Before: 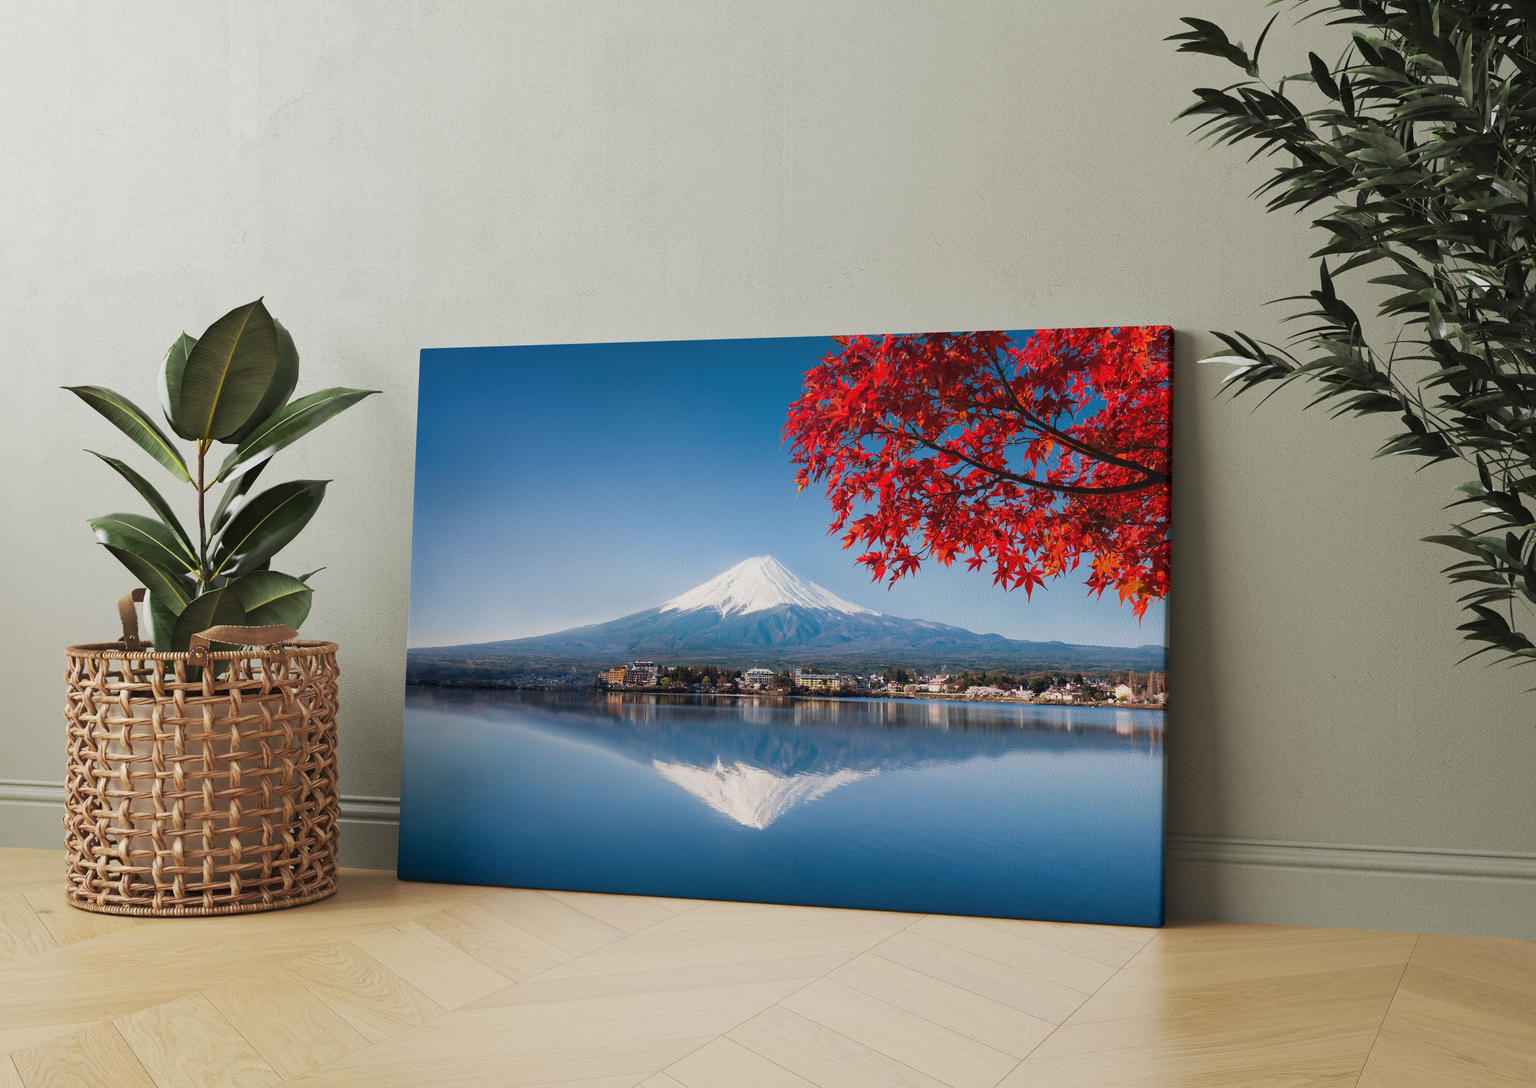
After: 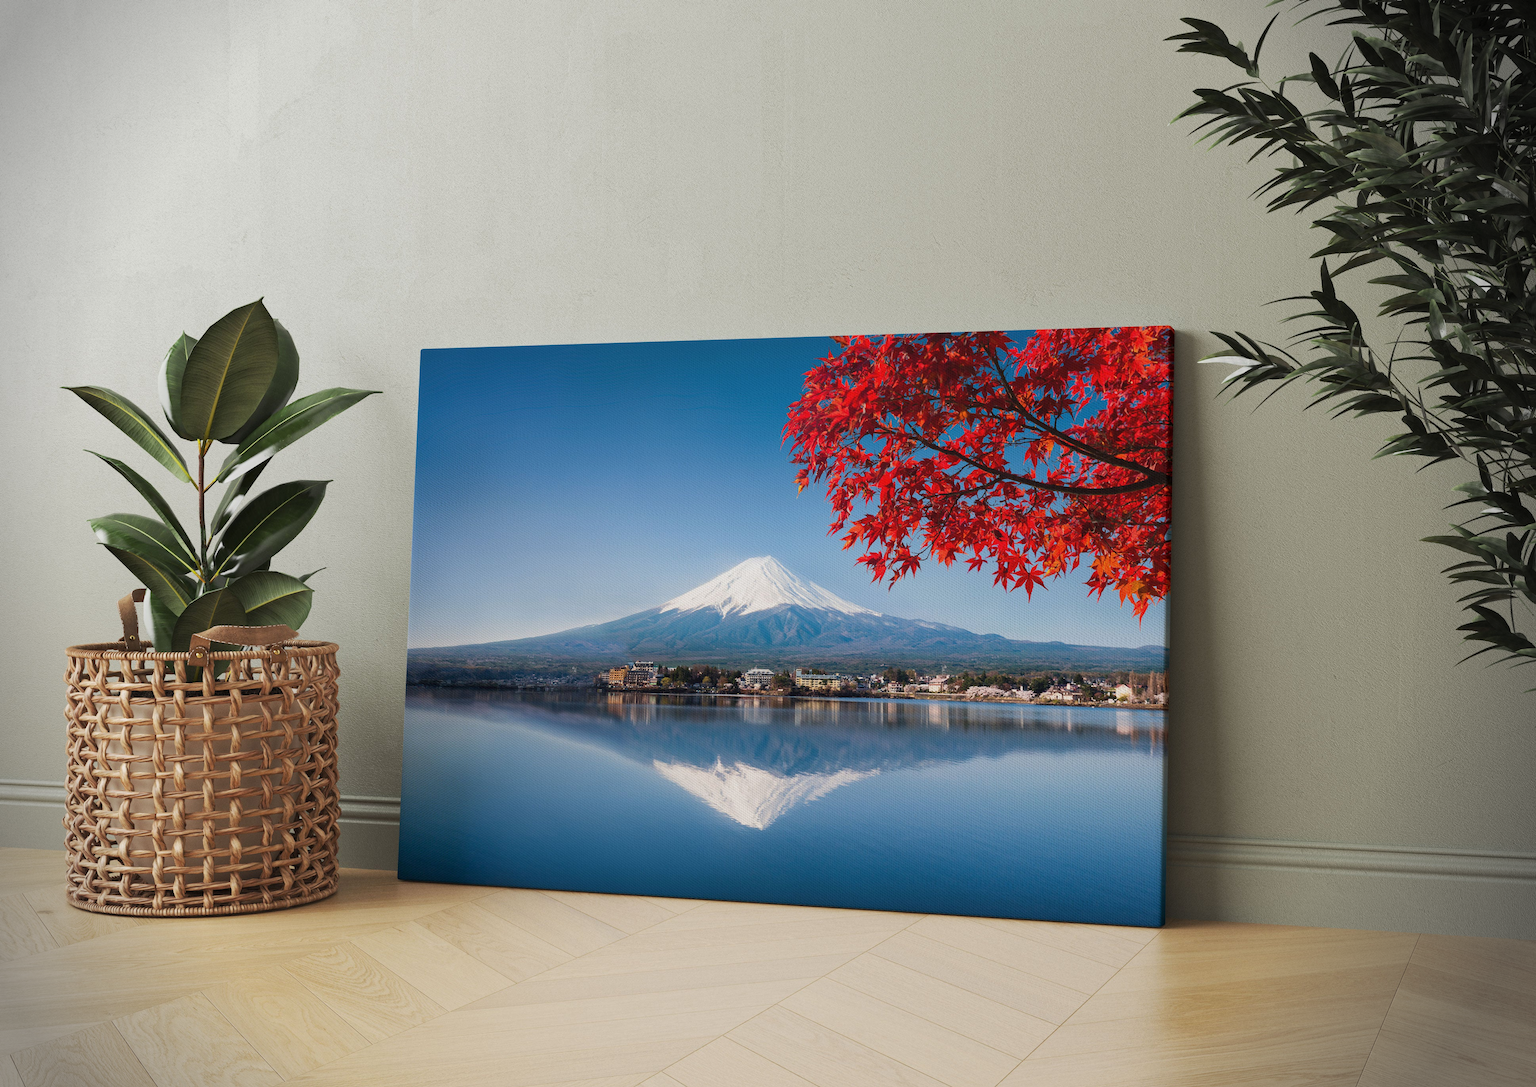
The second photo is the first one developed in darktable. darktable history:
vignetting: fall-off start 87.99%, fall-off radius 26.04%, center (-0.031, -0.035)
